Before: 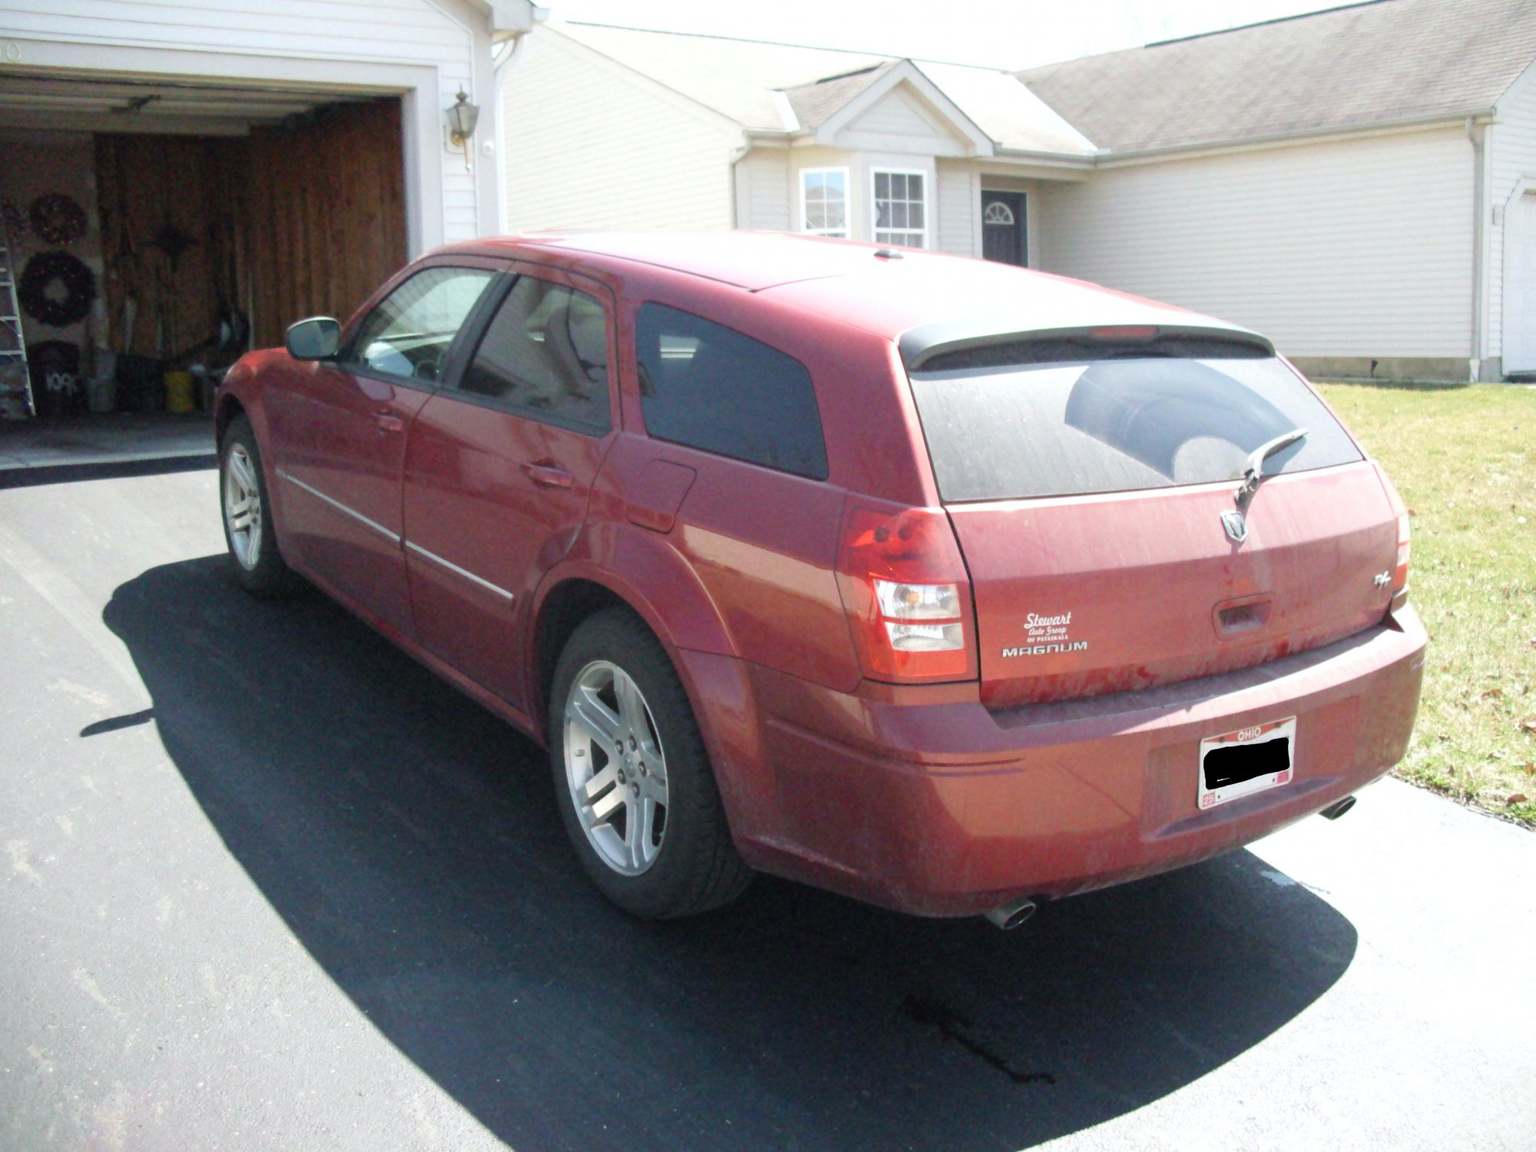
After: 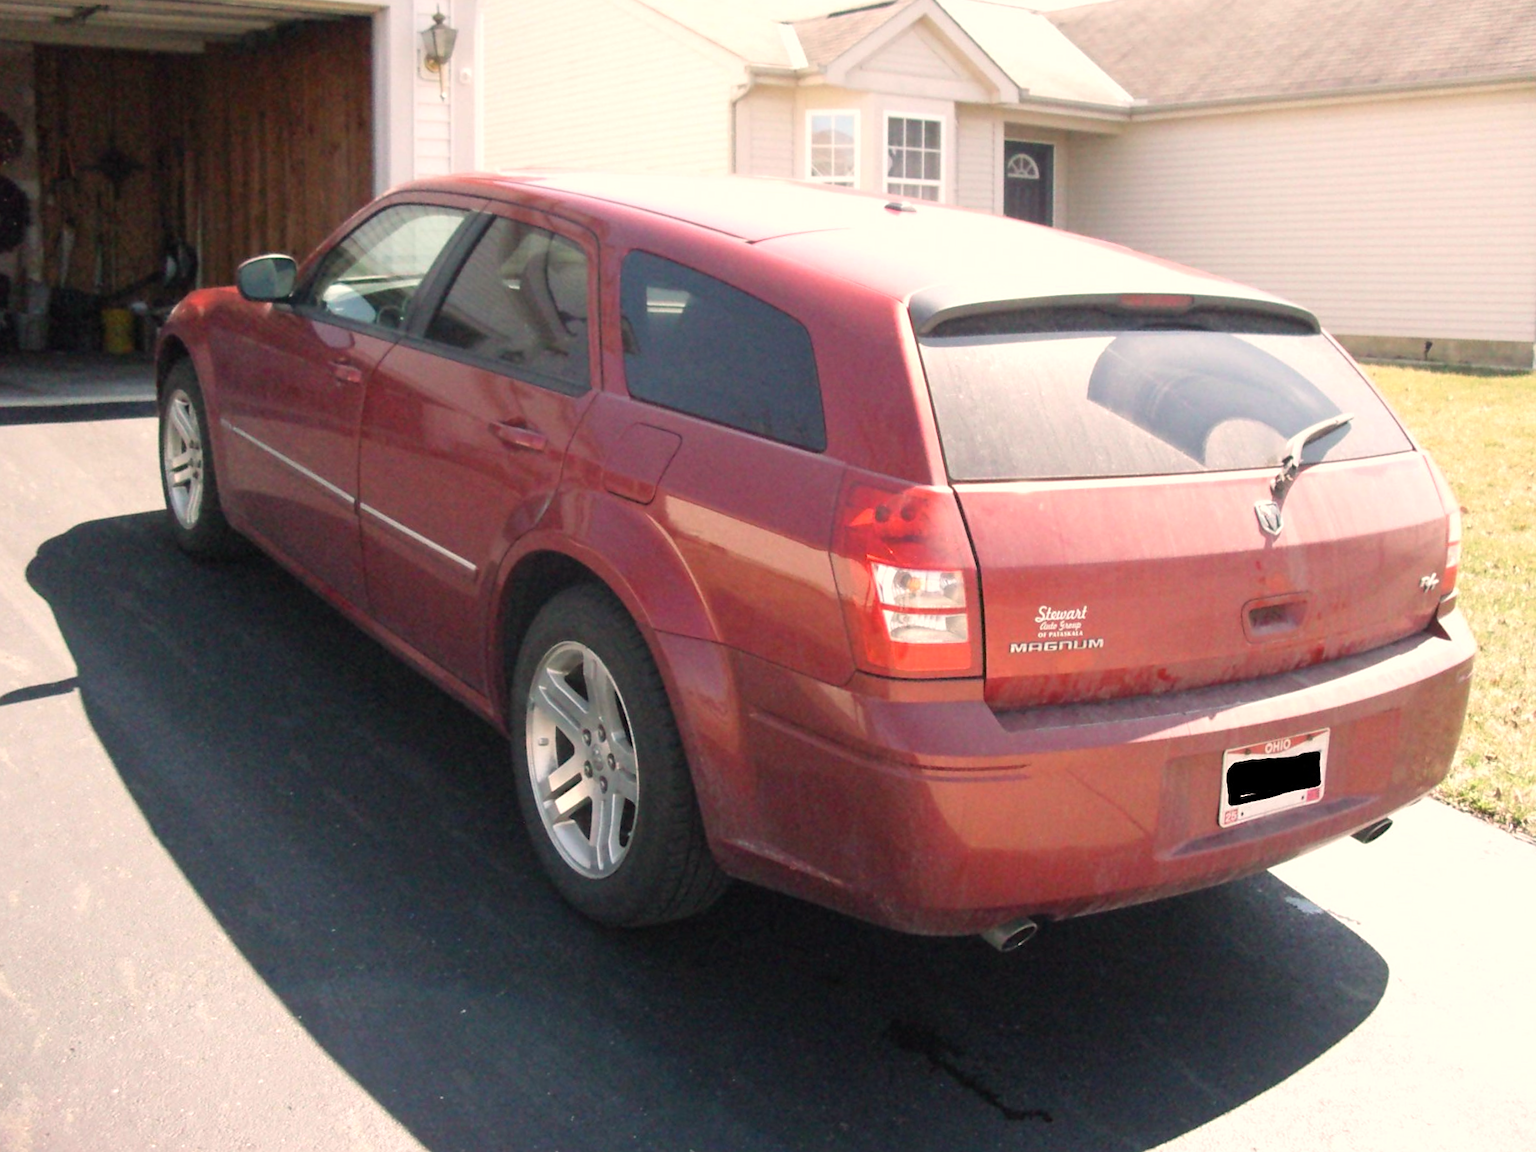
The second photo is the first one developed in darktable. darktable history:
crop and rotate: angle -1.96°, left 3.097%, top 4.154%, right 1.586%, bottom 0.529%
white balance: red 1.127, blue 0.943
sharpen: radius 1.559, amount 0.373, threshold 1.271
